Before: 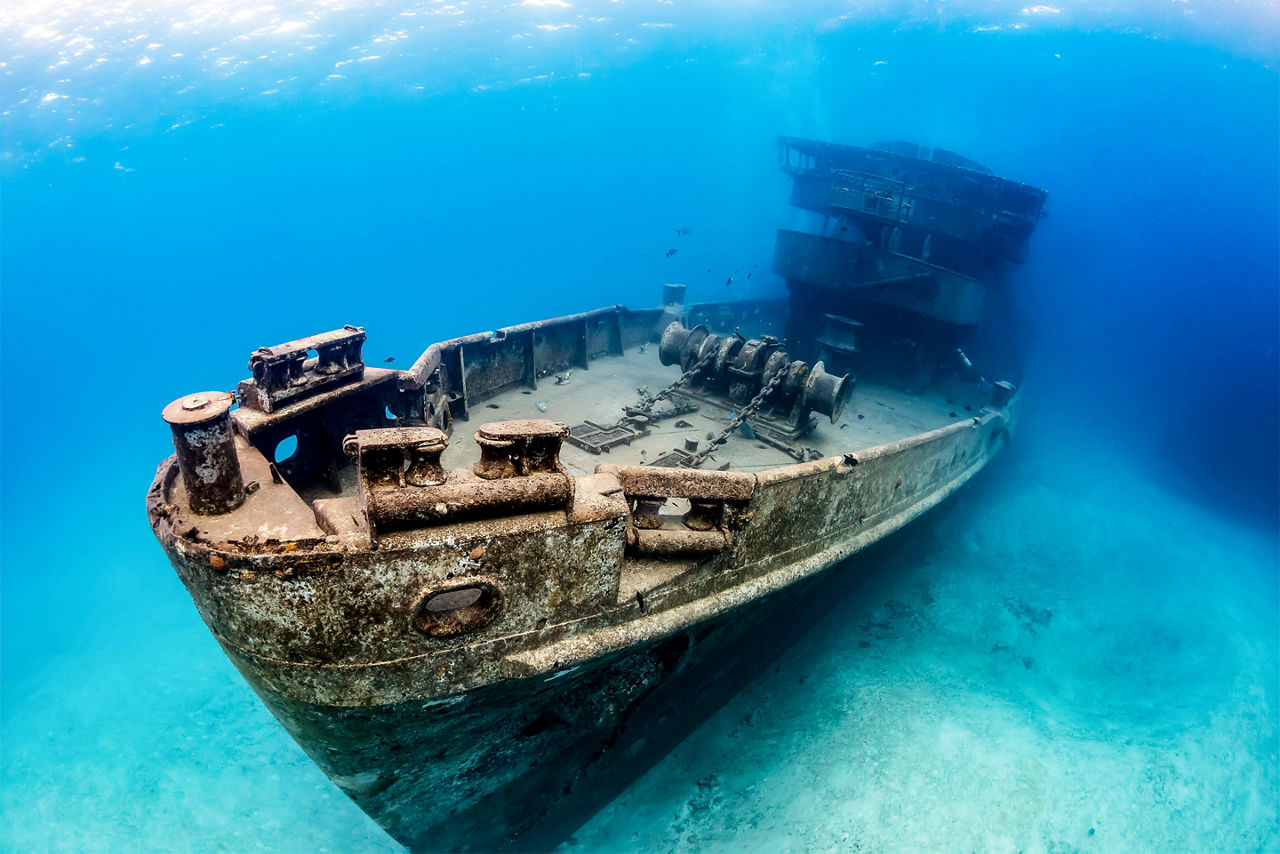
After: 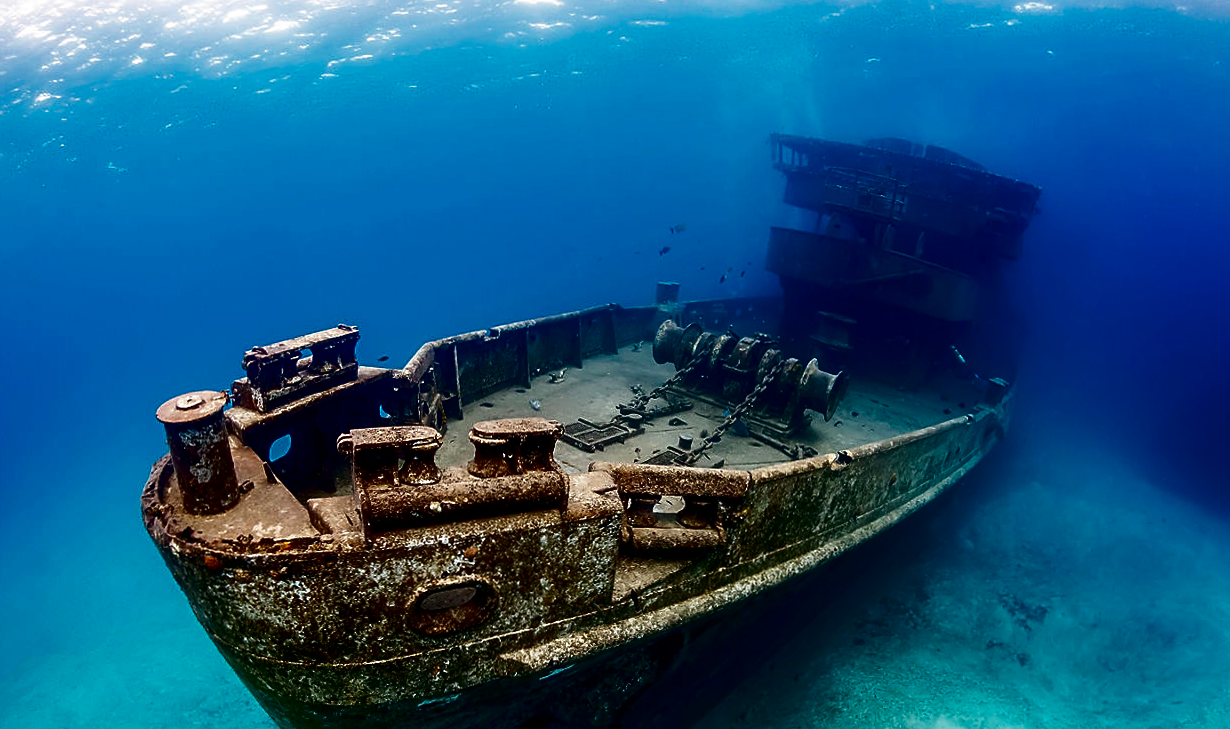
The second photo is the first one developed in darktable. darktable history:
contrast brightness saturation: contrast 0.09, brightness -0.59, saturation 0.17
white balance: red 1, blue 1
sharpen: on, module defaults
crop and rotate: angle 0.2°, left 0.275%, right 3.127%, bottom 14.18%
